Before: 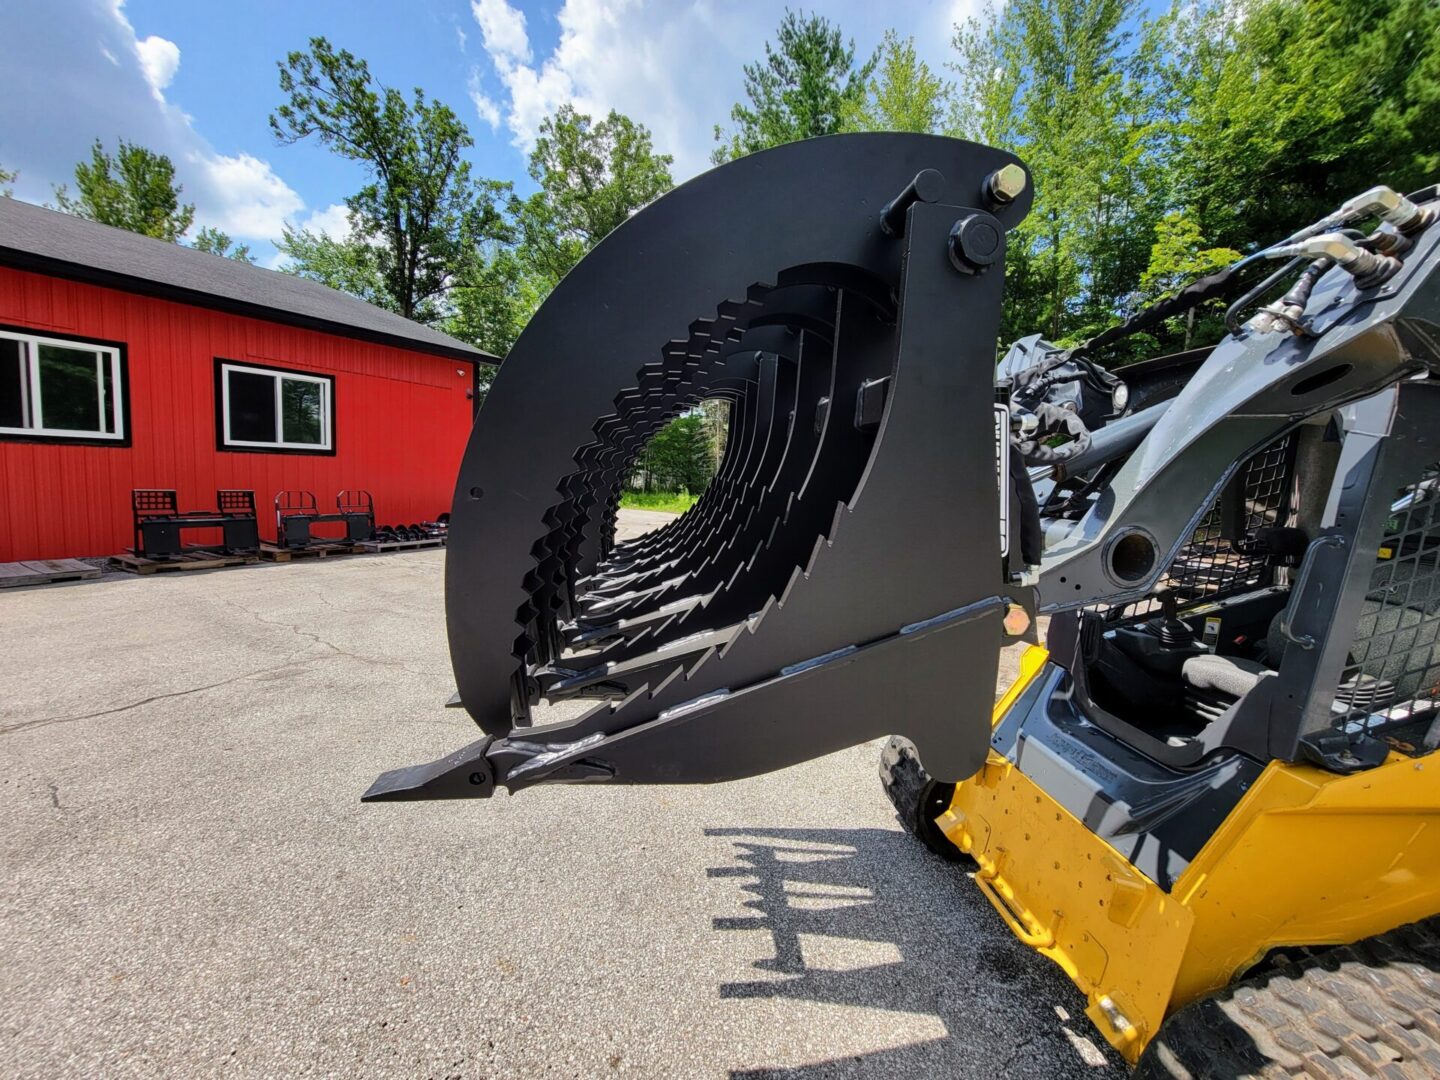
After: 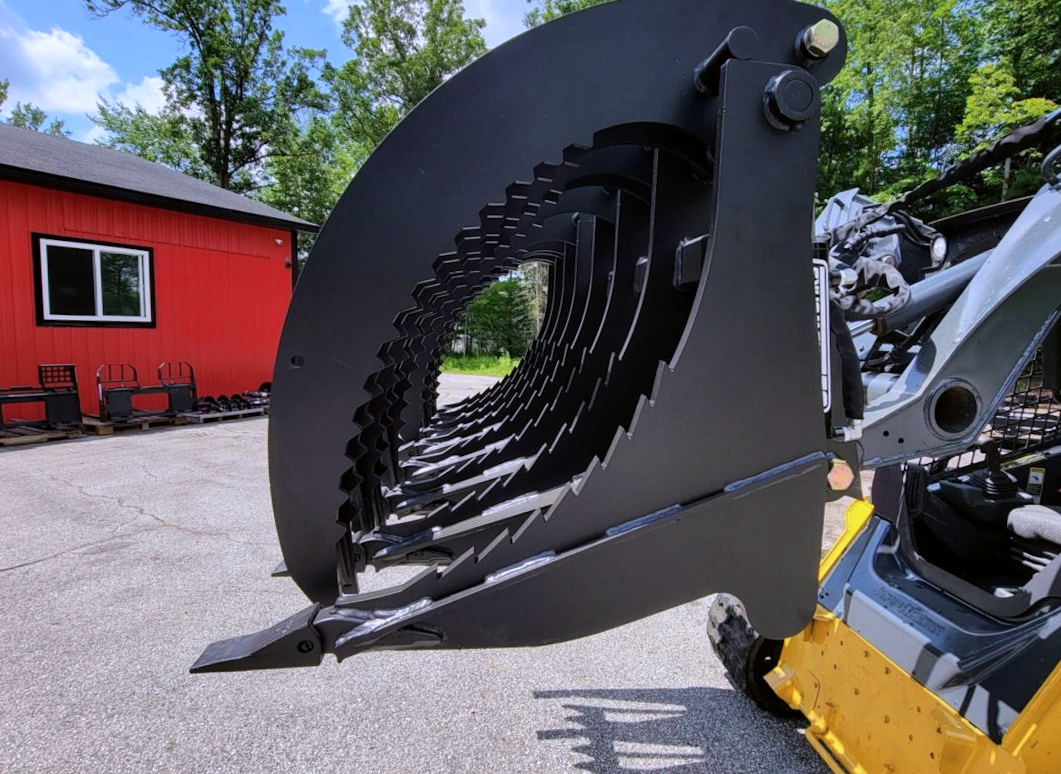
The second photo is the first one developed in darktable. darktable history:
rotate and perspective: rotation -1.42°, crop left 0.016, crop right 0.984, crop top 0.035, crop bottom 0.965
white balance: red 0.974, blue 1.044
crop and rotate: left 11.831%, top 11.346%, right 13.429%, bottom 13.899%
color calibration: illuminant as shot in camera, x 0.358, y 0.373, temperature 4628.91 K
color correction: highlights a* 3.12, highlights b* -1.55, shadows a* -0.101, shadows b* 2.52, saturation 0.98
